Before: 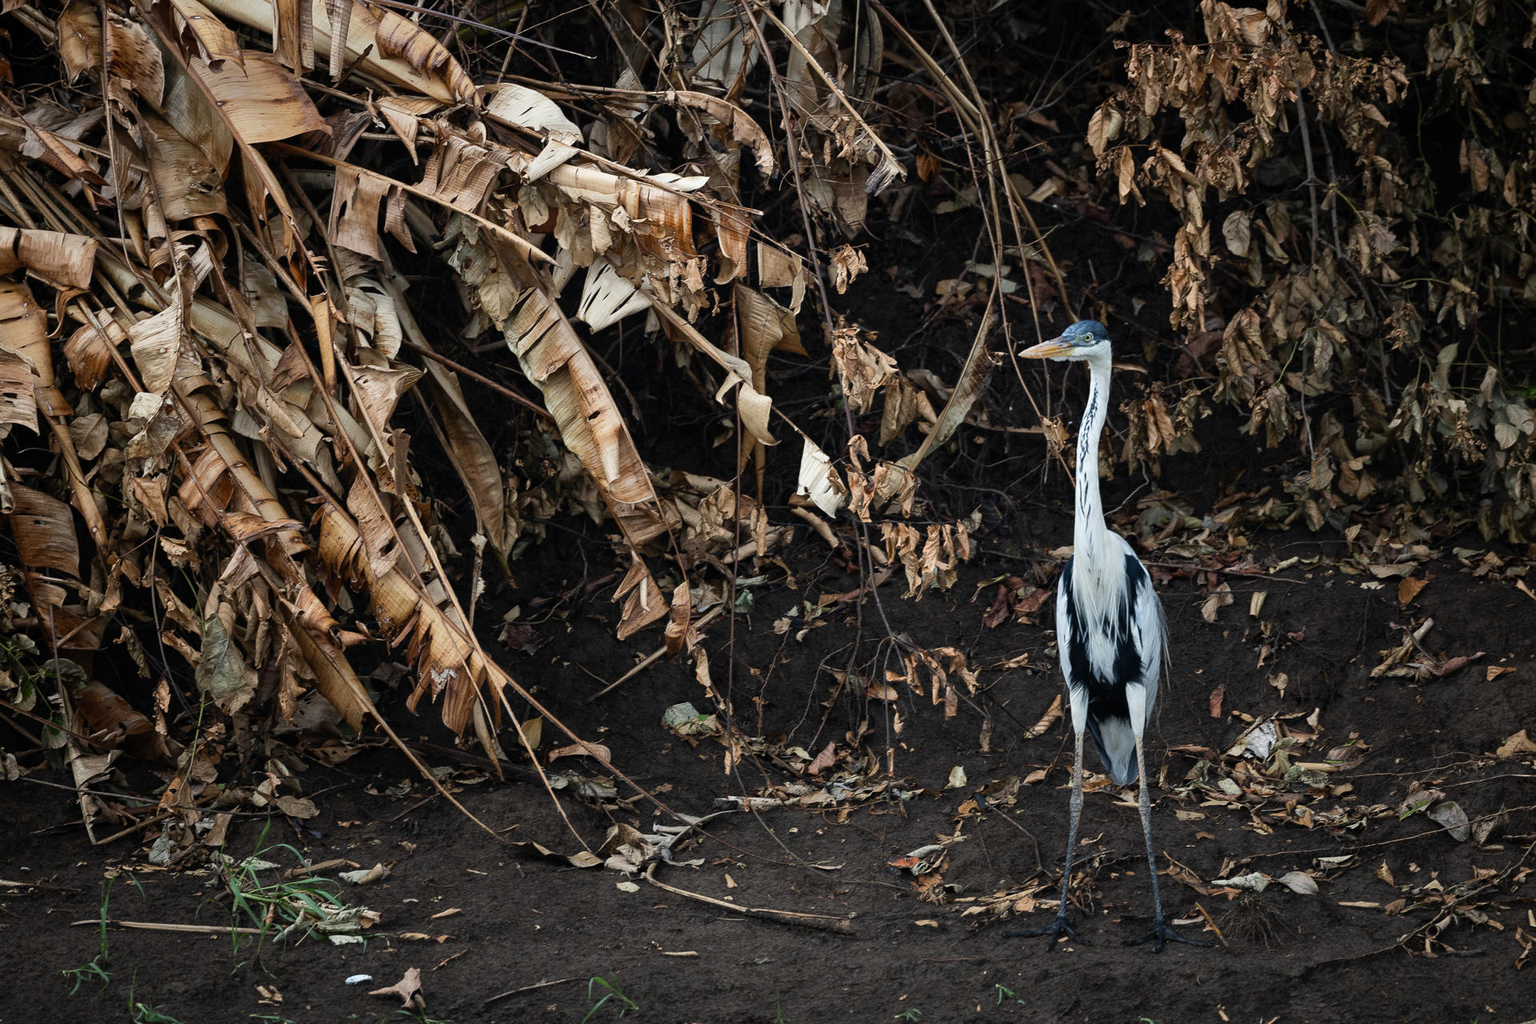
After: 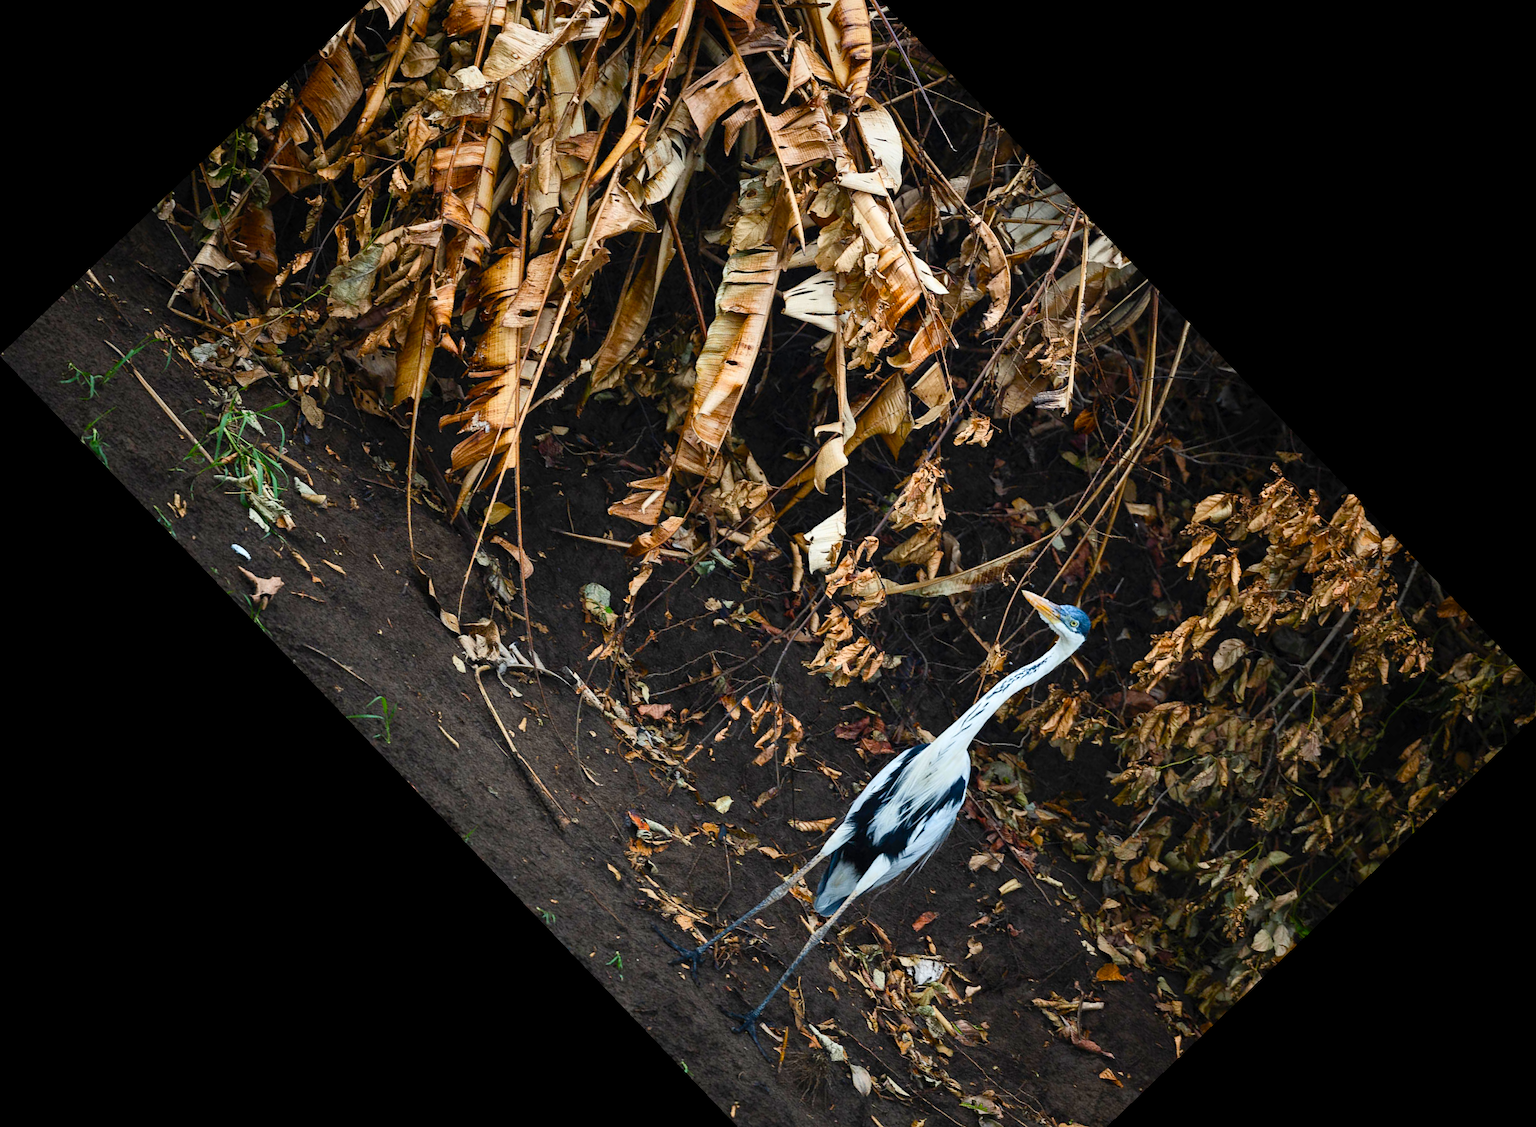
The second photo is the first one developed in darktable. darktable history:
contrast brightness saturation: contrast 0.2, brightness 0.16, saturation 0.22
crop and rotate: angle -46.26°, top 16.234%, right 0.912%, bottom 11.704%
color balance rgb: perceptual saturation grading › global saturation 35%, perceptual saturation grading › highlights -25%, perceptual saturation grading › shadows 50%
